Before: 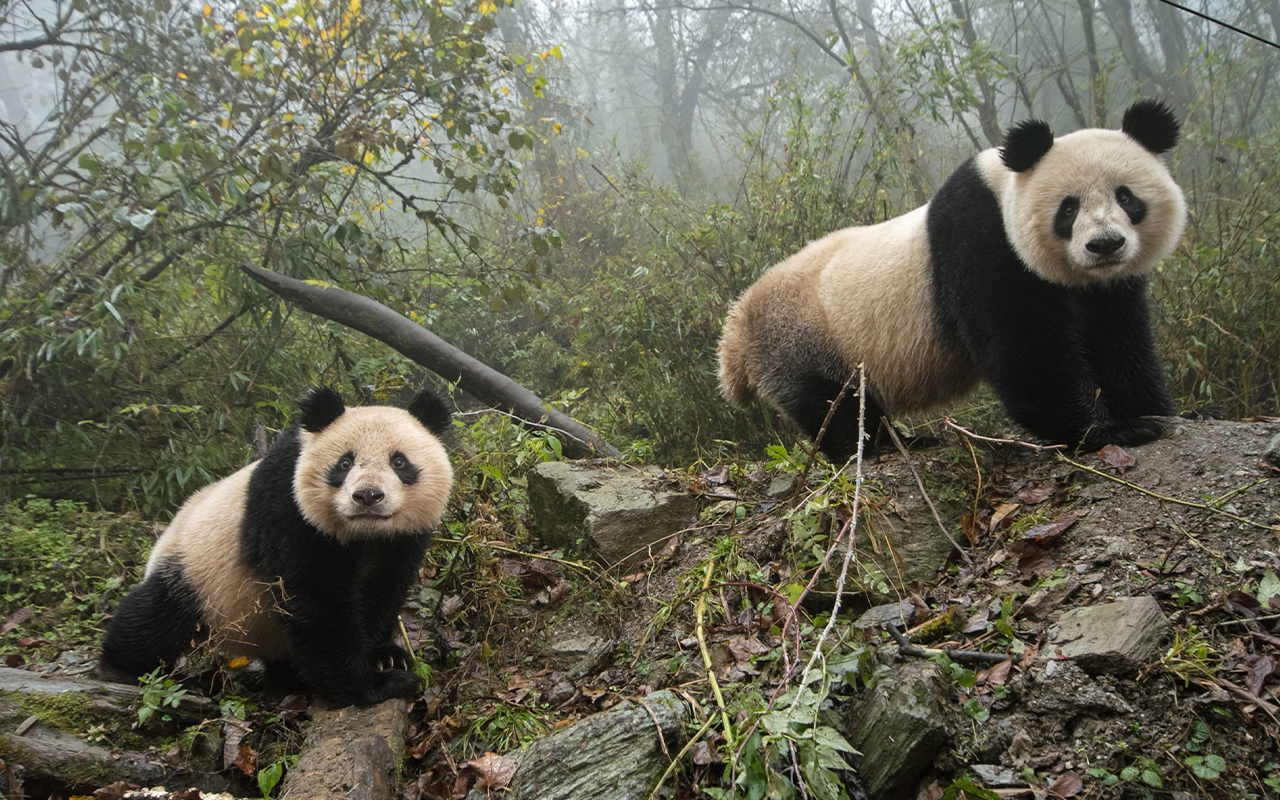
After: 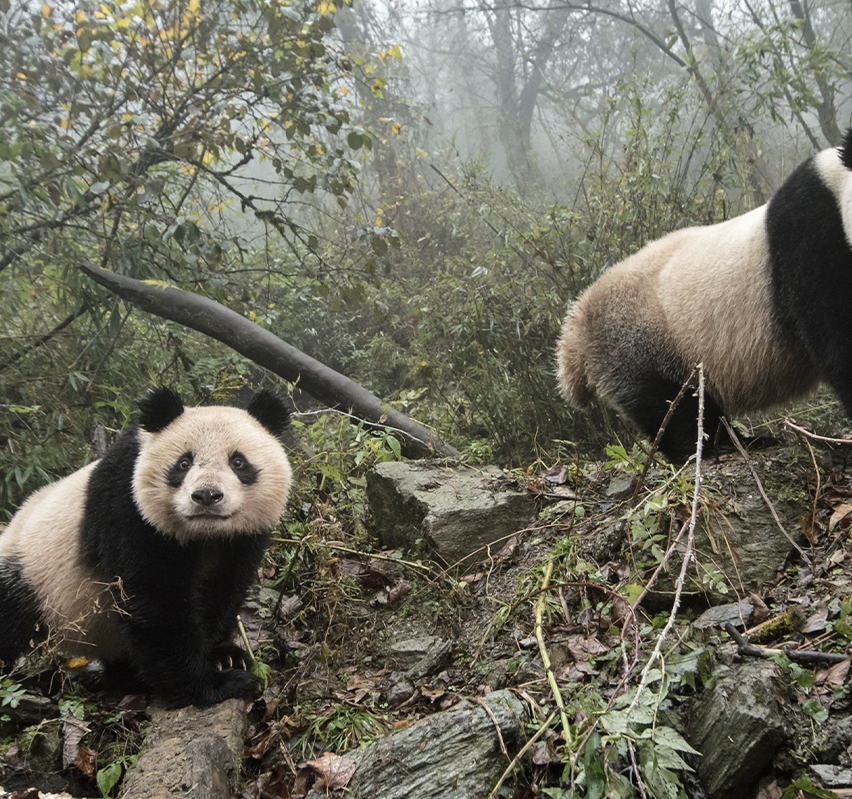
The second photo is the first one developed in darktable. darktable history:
contrast brightness saturation: contrast 0.098, saturation -0.287
crop and rotate: left 12.598%, right 20.837%
shadows and highlights: shadows 47.75, highlights -42.01, soften with gaussian
